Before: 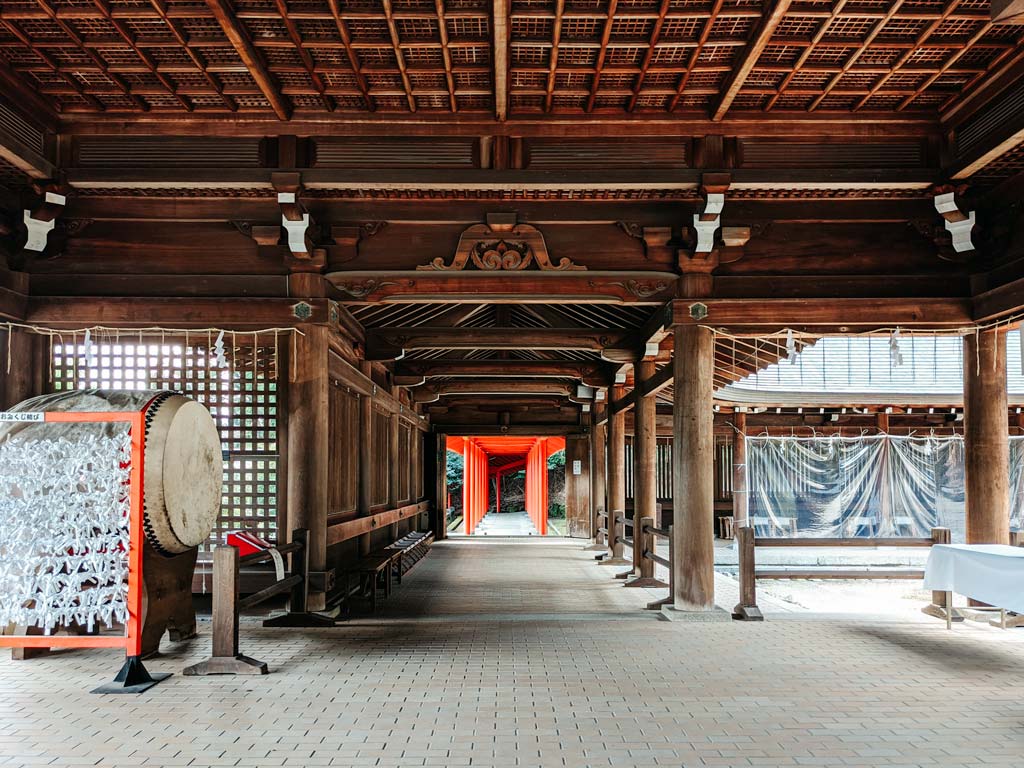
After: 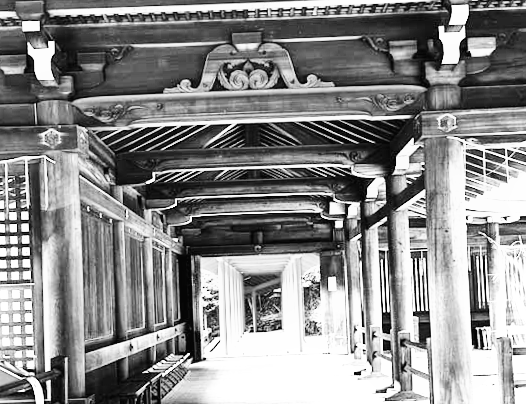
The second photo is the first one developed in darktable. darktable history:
color balance: input saturation 80.07%
exposure: black level correction 0, exposure 1.45 EV, compensate exposure bias true, compensate highlight preservation false
shadows and highlights: low approximation 0.01, soften with gaussian
rotate and perspective: rotation -2.29°, automatic cropping off
crop: left 25%, top 25%, right 25%, bottom 25%
color contrast: green-magenta contrast 1.12, blue-yellow contrast 1.95, unbound 0
base curve: curves: ch0 [(0, 0.003) (0.001, 0.002) (0.006, 0.004) (0.02, 0.022) (0.048, 0.086) (0.094, 0.234) (0.162, 0.431) (0.258, 0.629) (0.385, 0.8) (0.548, 0.918) (0.751, 0.988) (1, 1)], preserve colors none
monochrome: on, module defaults
